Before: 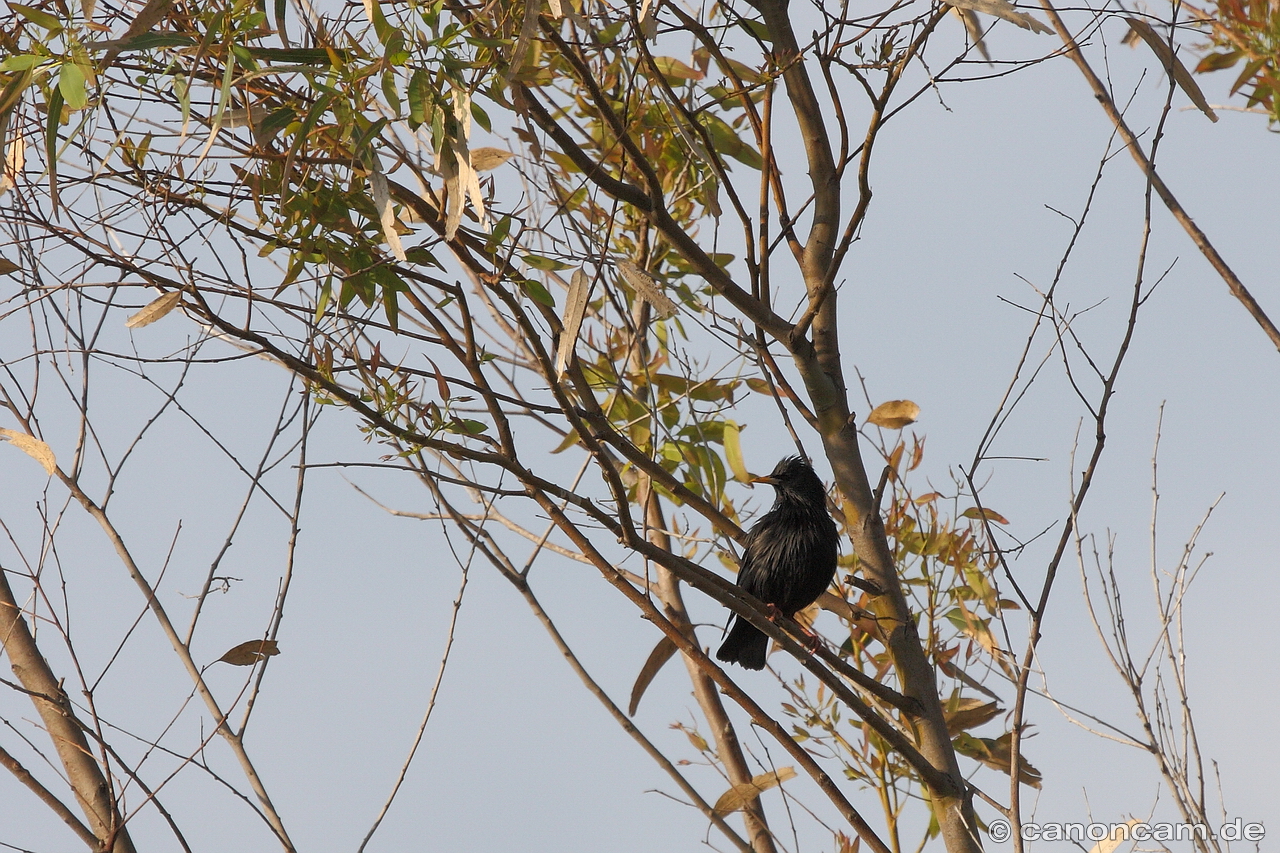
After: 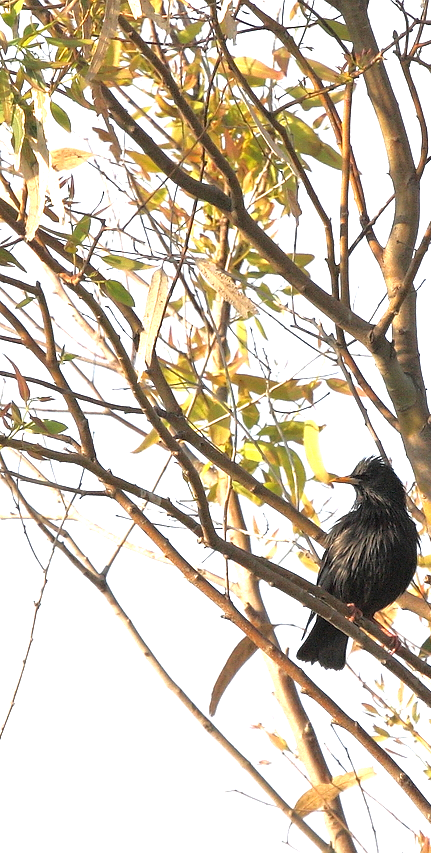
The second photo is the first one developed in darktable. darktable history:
exposure: black level correction 0, exposure 1.622 EV, compensate highlight preservation false
crop: left 32.886%, right 33.382%
